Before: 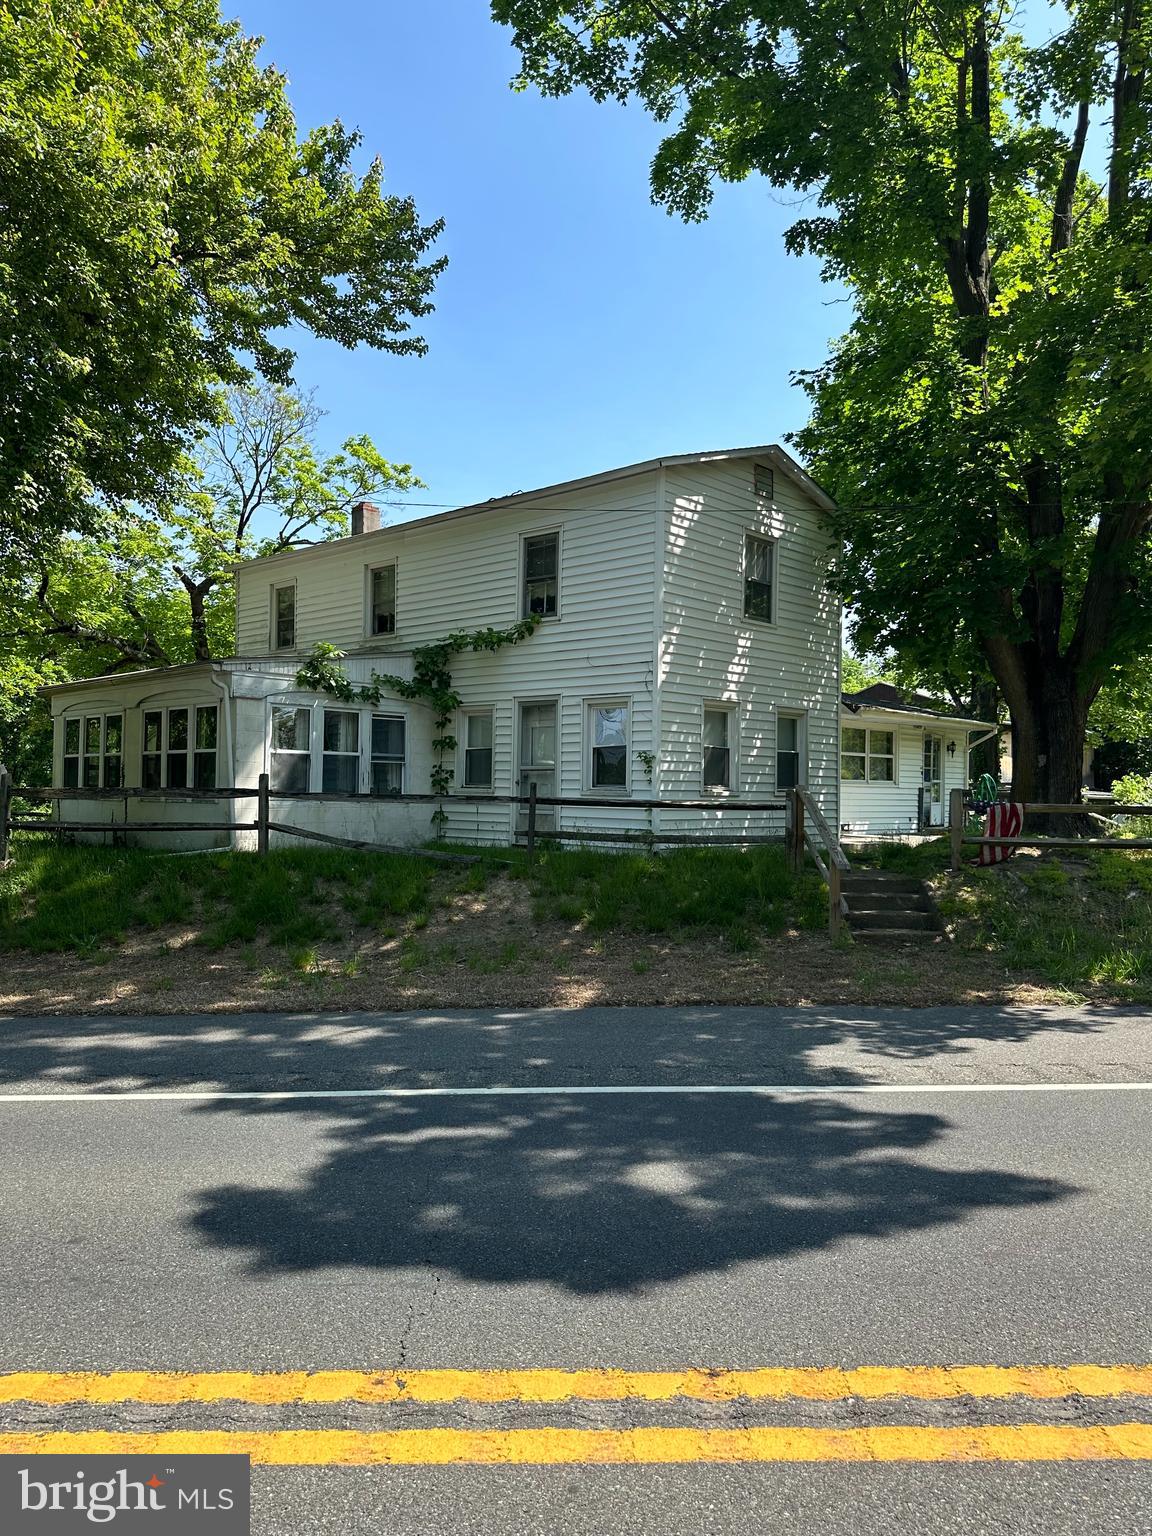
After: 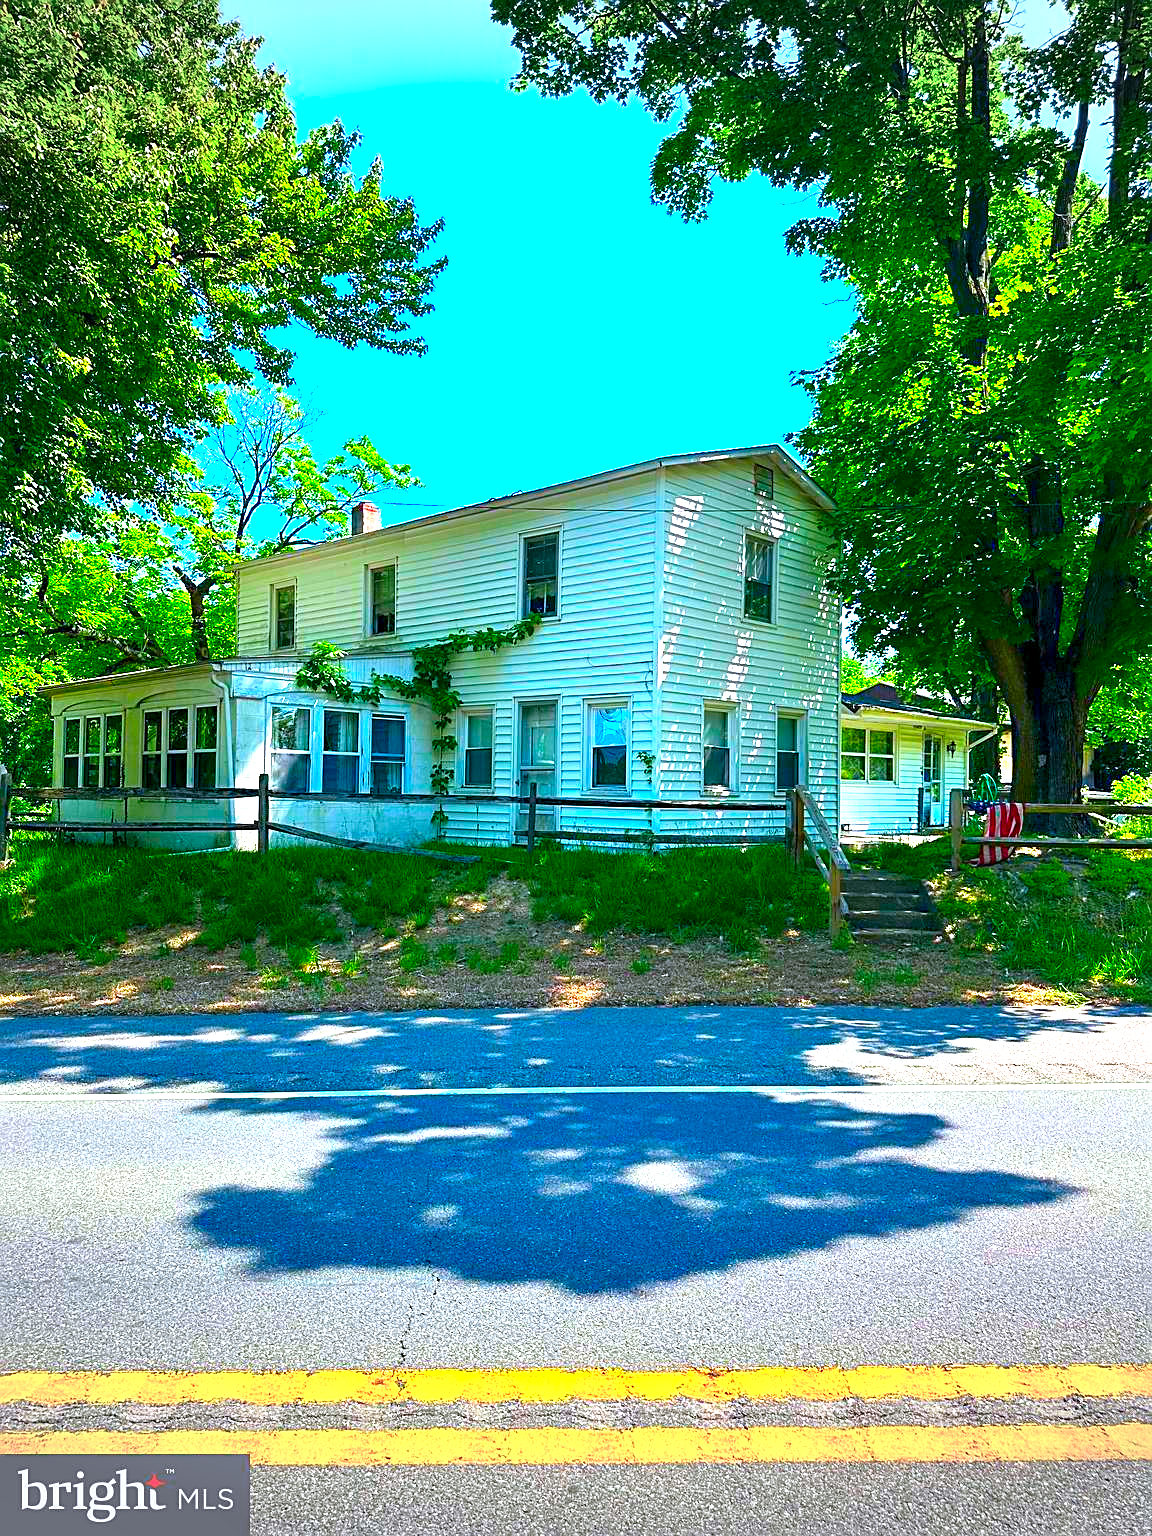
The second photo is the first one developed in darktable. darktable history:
color correction: highlights b* 0.023, saturation 2.96
vignetting: fall-off start 100.36%, width/height ratio 1.323
shadows and highlights: radius 122.13, shadows 21.55, white point adjustment -9.66, highlights -14.28, soften with gaussian
color calibration: illuminant as shot in camera, x 0.358, y 0.373, temperature 4628.91 K, gamut compression 2.99
sharpen: on, module defaults
exposure: black level correction 0.001, exposure 1.733 EV, compensate highlight preservation false
